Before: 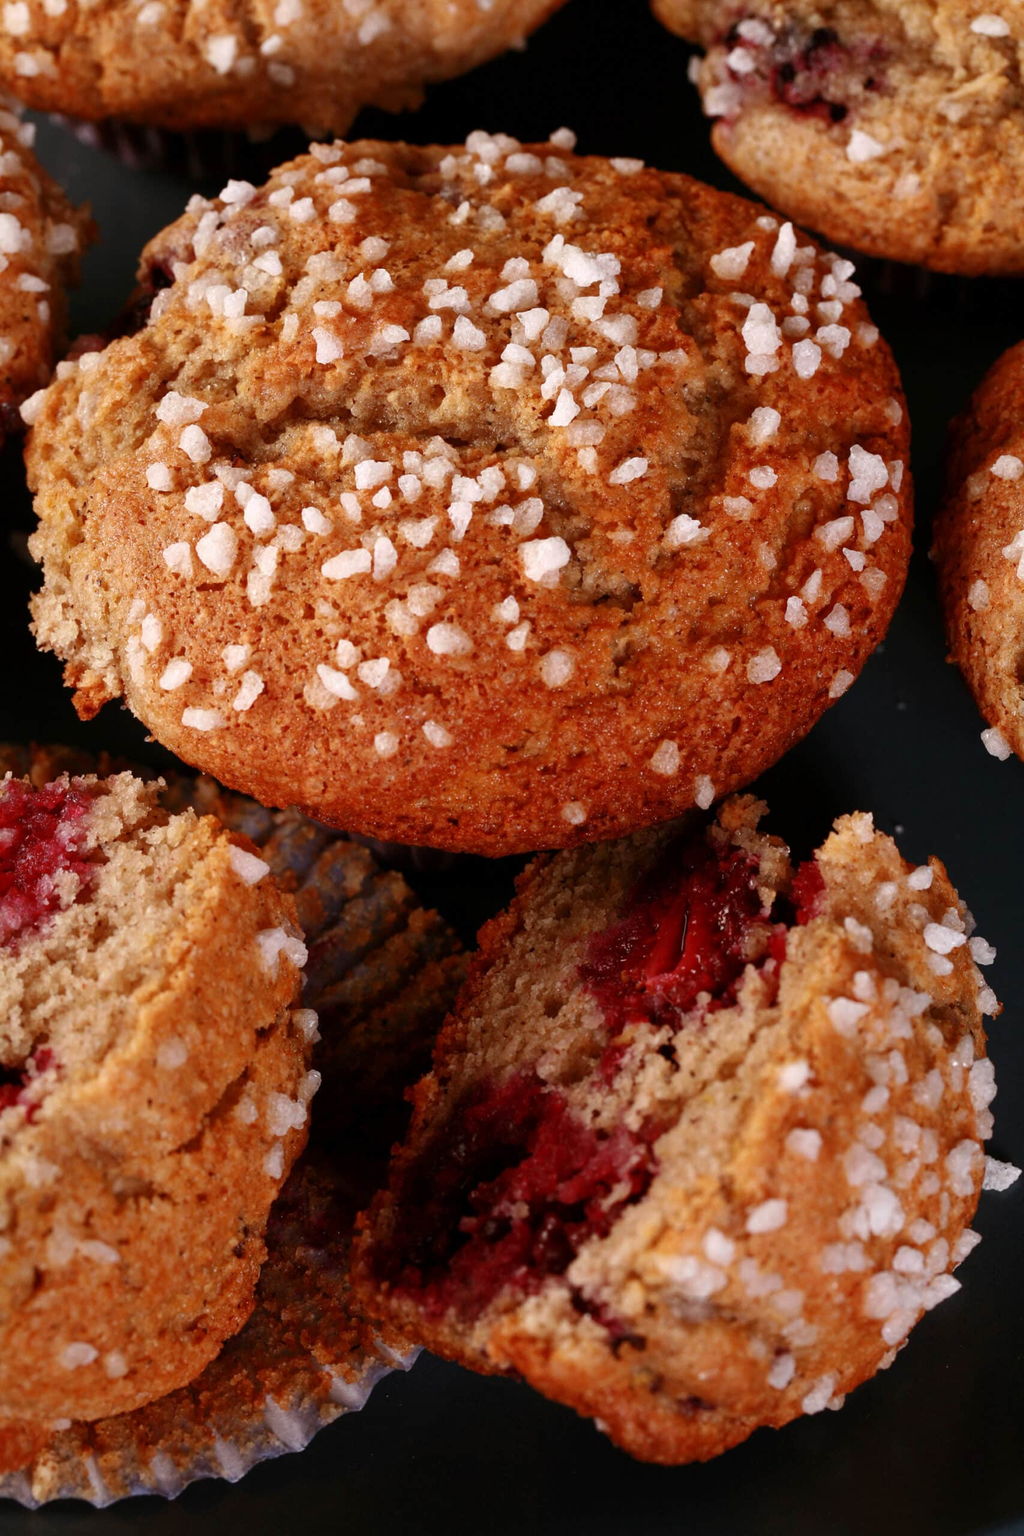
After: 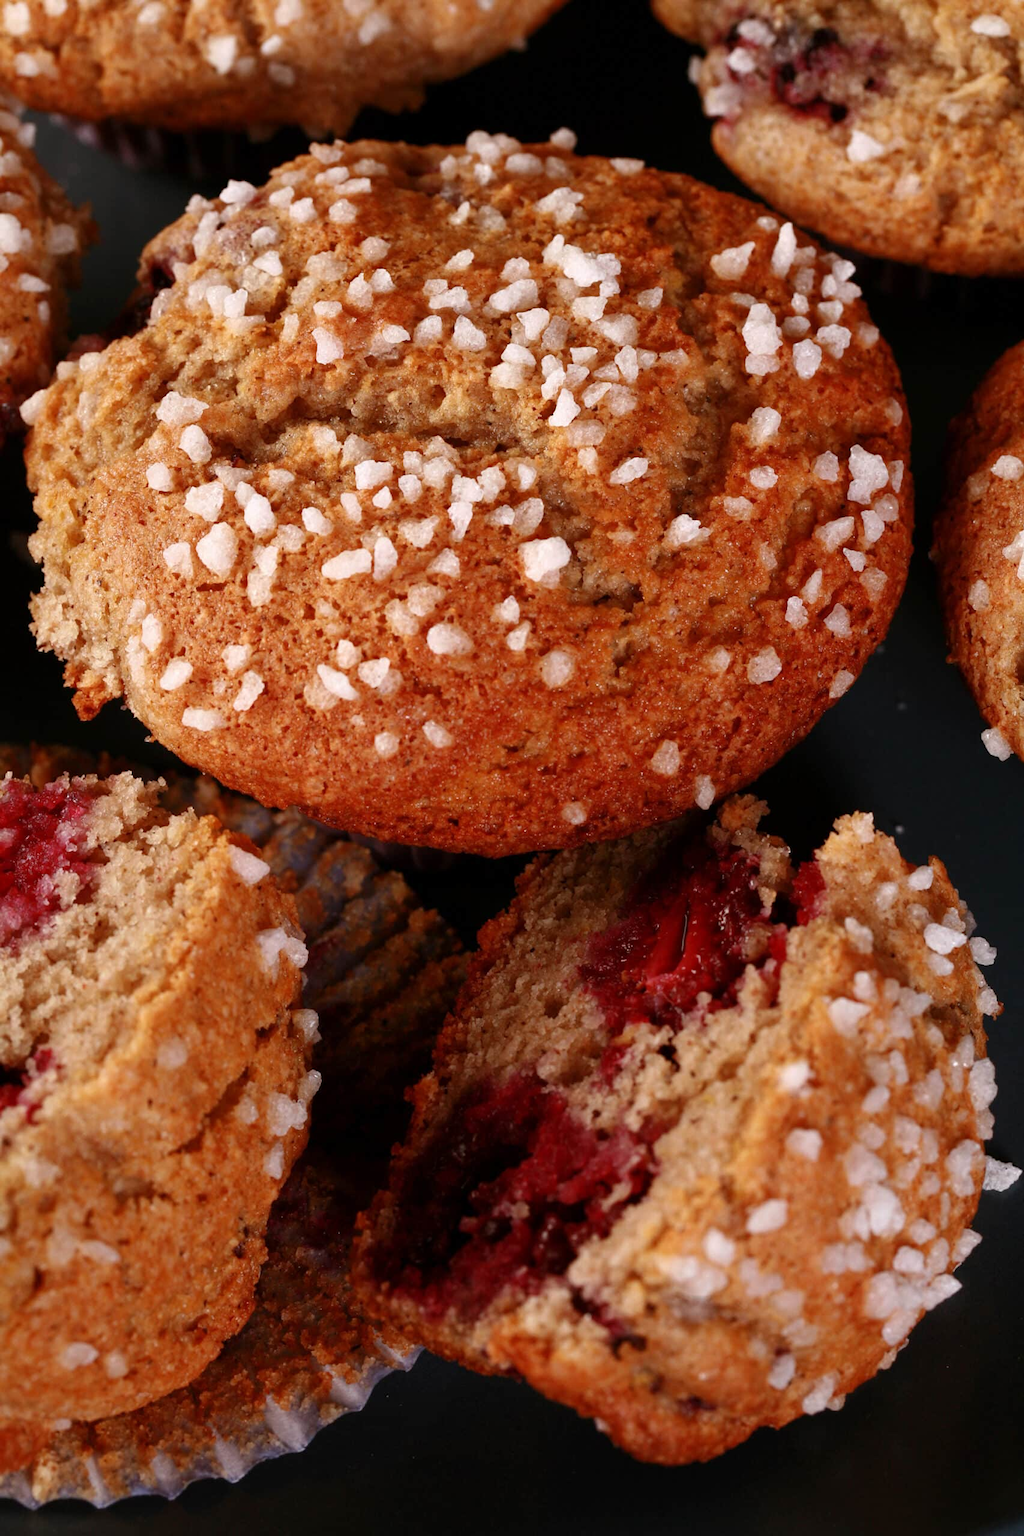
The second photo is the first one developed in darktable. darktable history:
tone equalizer: smoothing diameter 24.9%, edges refinement/feathering 11.26, preserve details guided filter
exposure: compensate exposure bias true, compensate highlight preservation false
